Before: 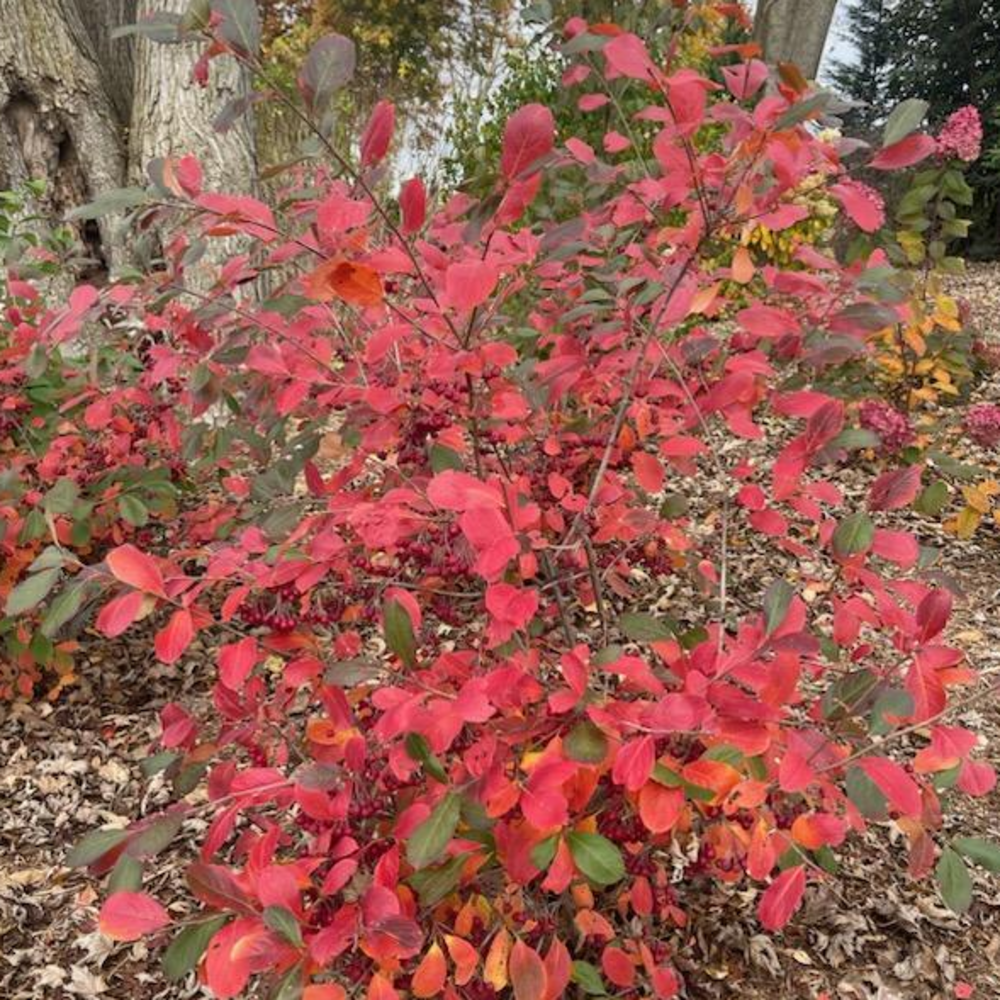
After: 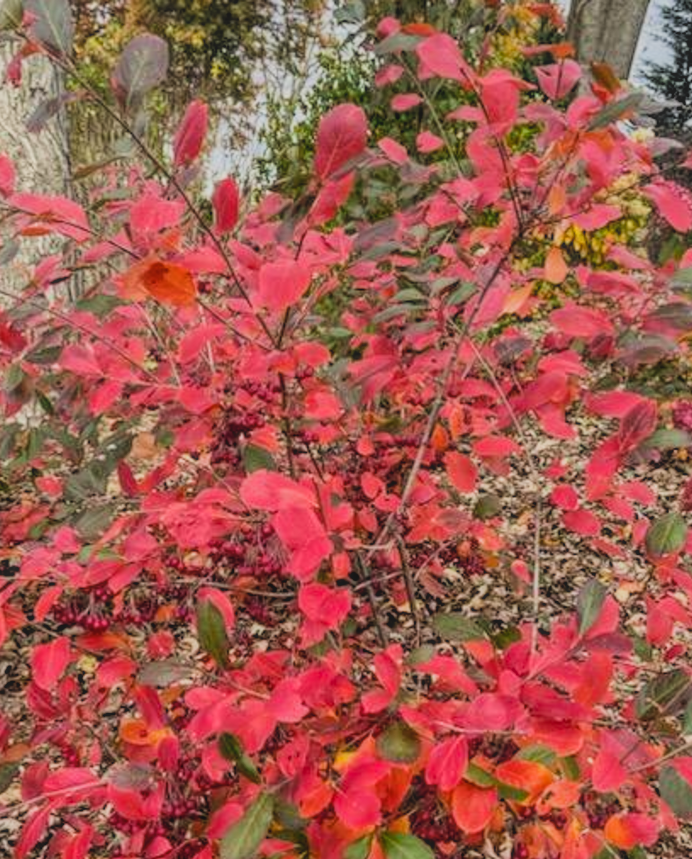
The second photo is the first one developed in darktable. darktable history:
local contrast: highlights 72%, shadows 20%, midtone range 0.191
color balance rgb: linear chroma grading › global chroma 14.693%, perceptual saturation grading › global saturation 0.14%
filmic rgb: black relative exposure -5 EV, white relative exposure 3.95 EV, hardness 2.89, contrast 1.393
crop: left 18.712%, right 12.049%, bottom 14.015%
